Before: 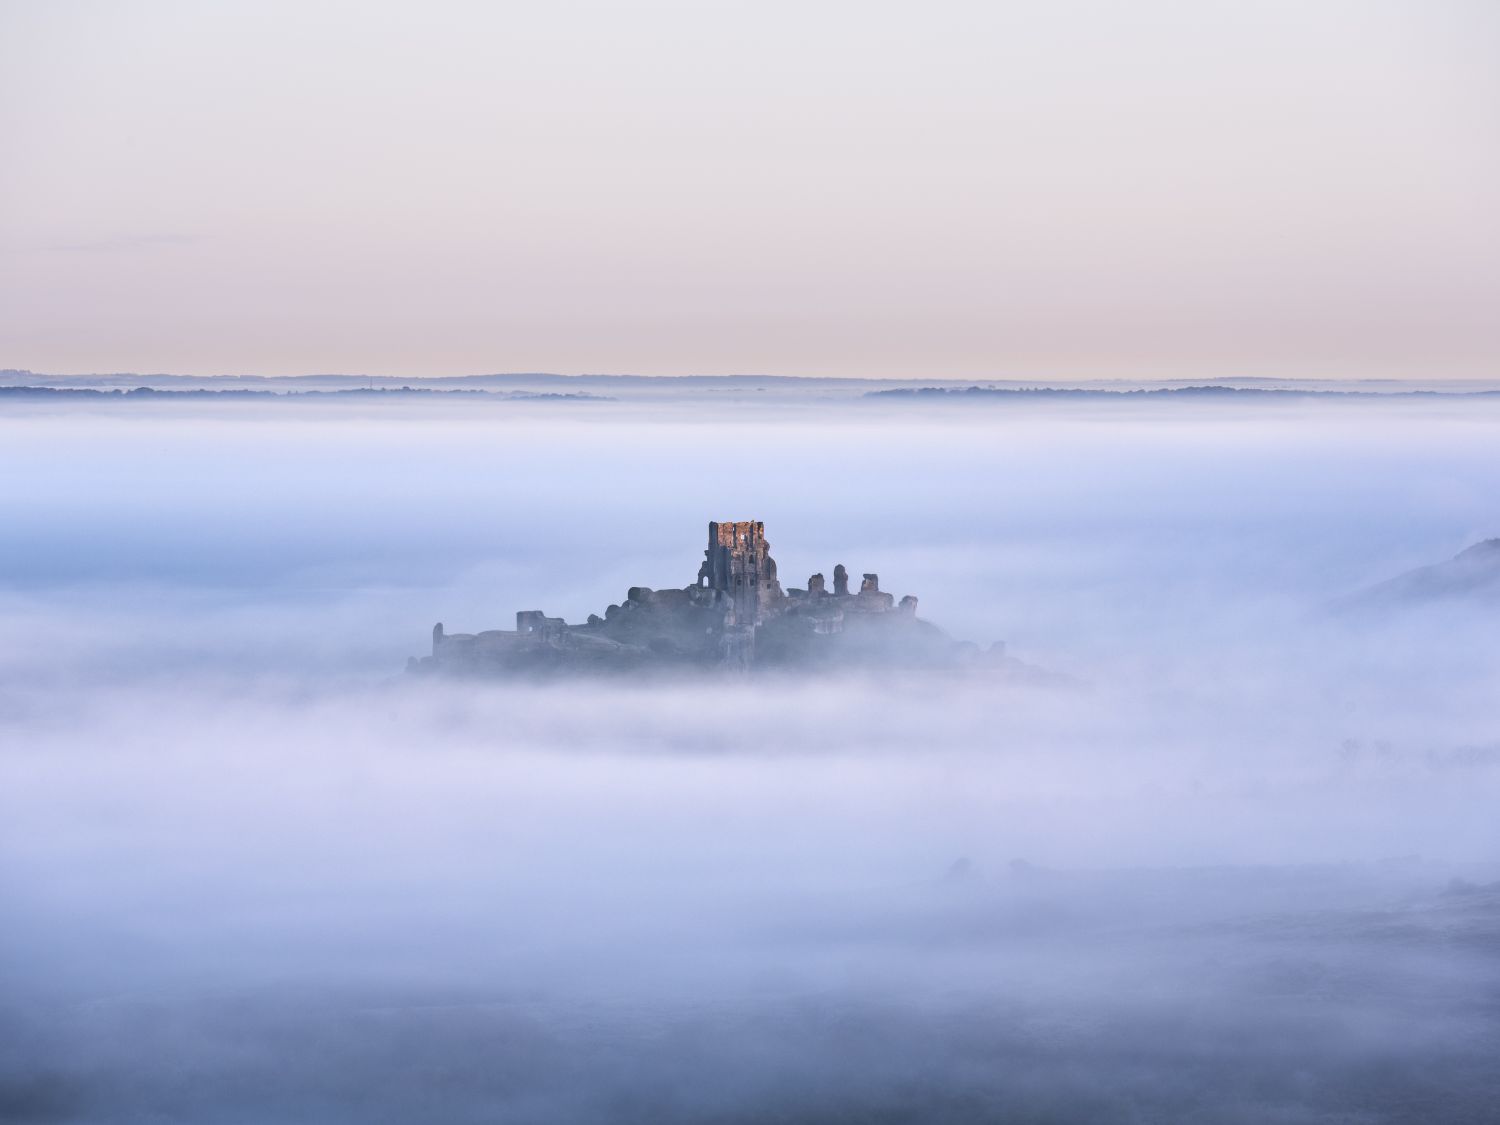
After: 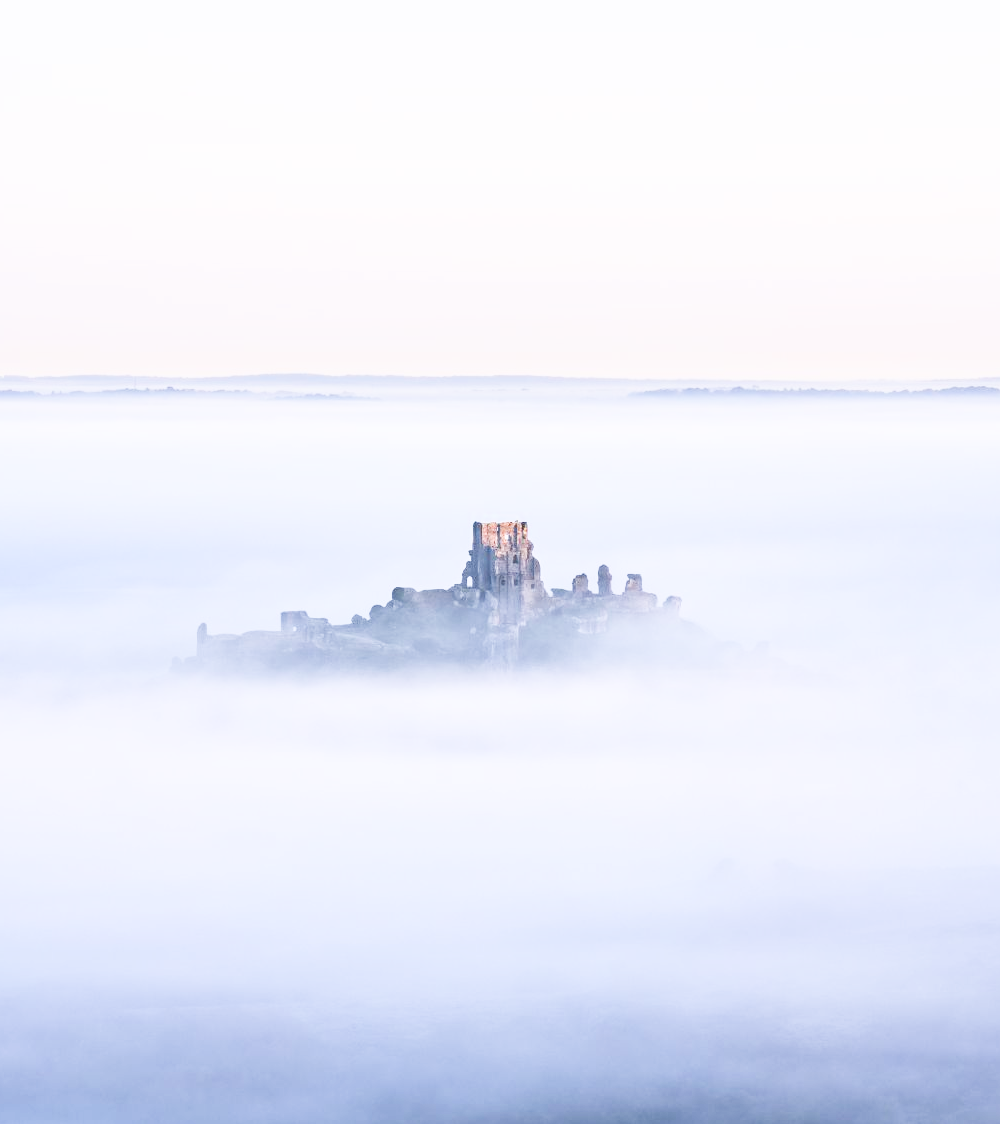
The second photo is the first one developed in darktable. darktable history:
crop and rotate: left 15.754%, right 17.579%
exposure: black level correction 0, exposure 1.675 EV, compensate exposure bias true, compensate highlight preservation false
filmic rgb: black relative exposure -5 EV, hardness 2.88, contrast 1.3, highlights saturation mix -30%
